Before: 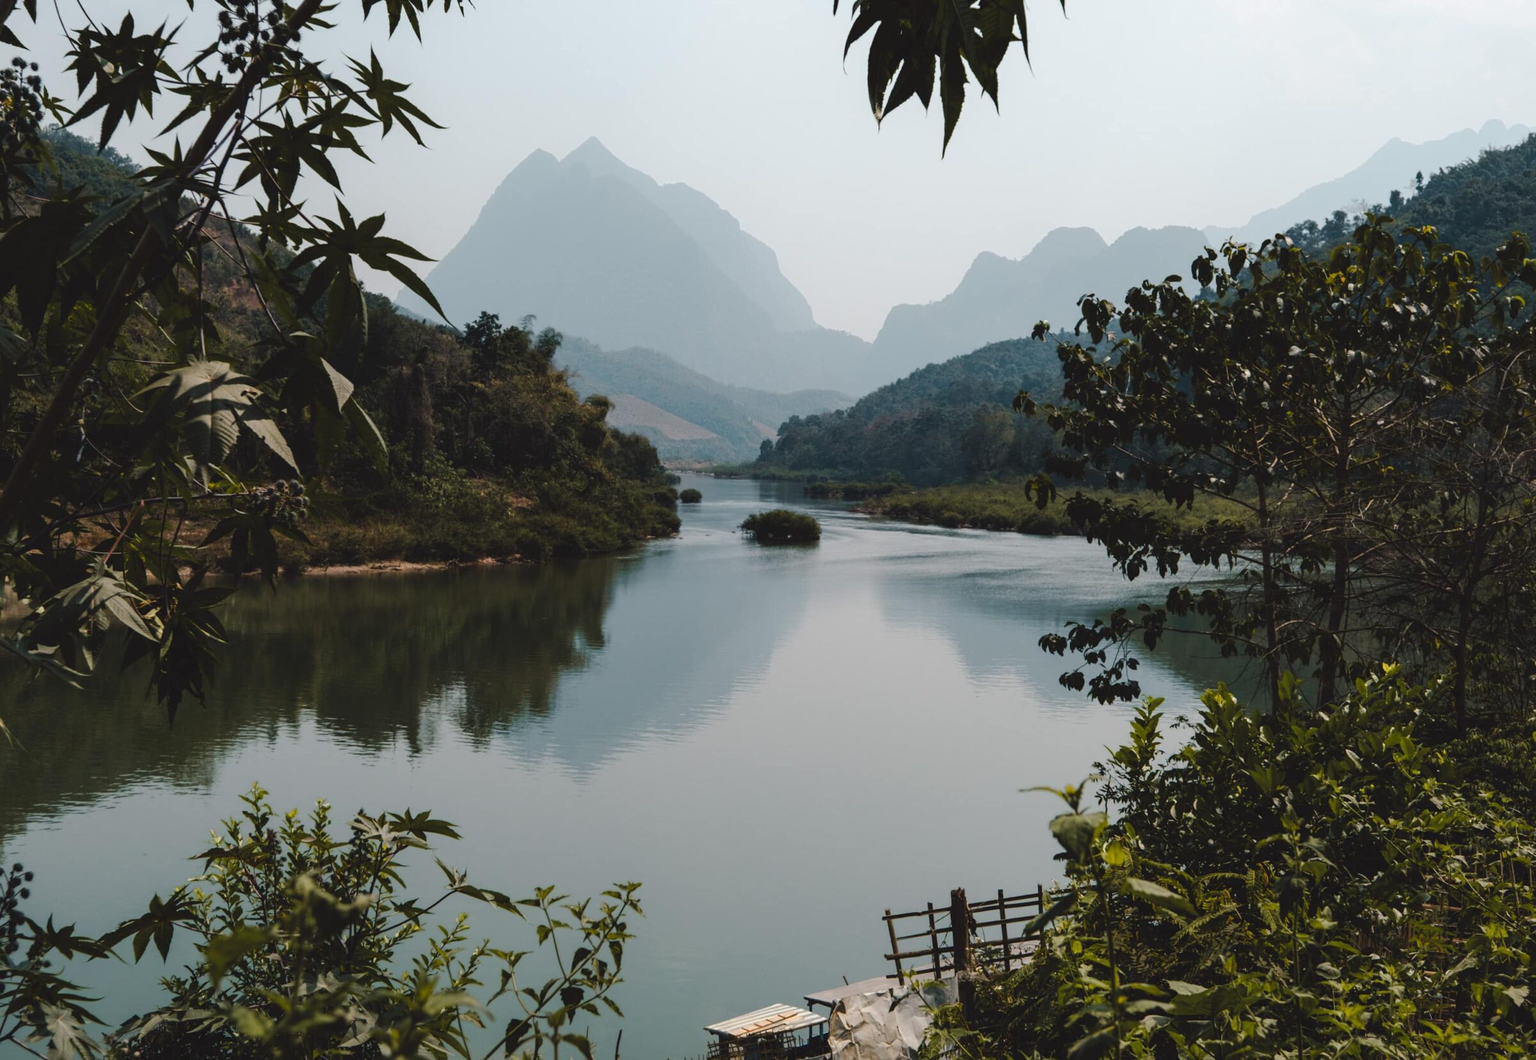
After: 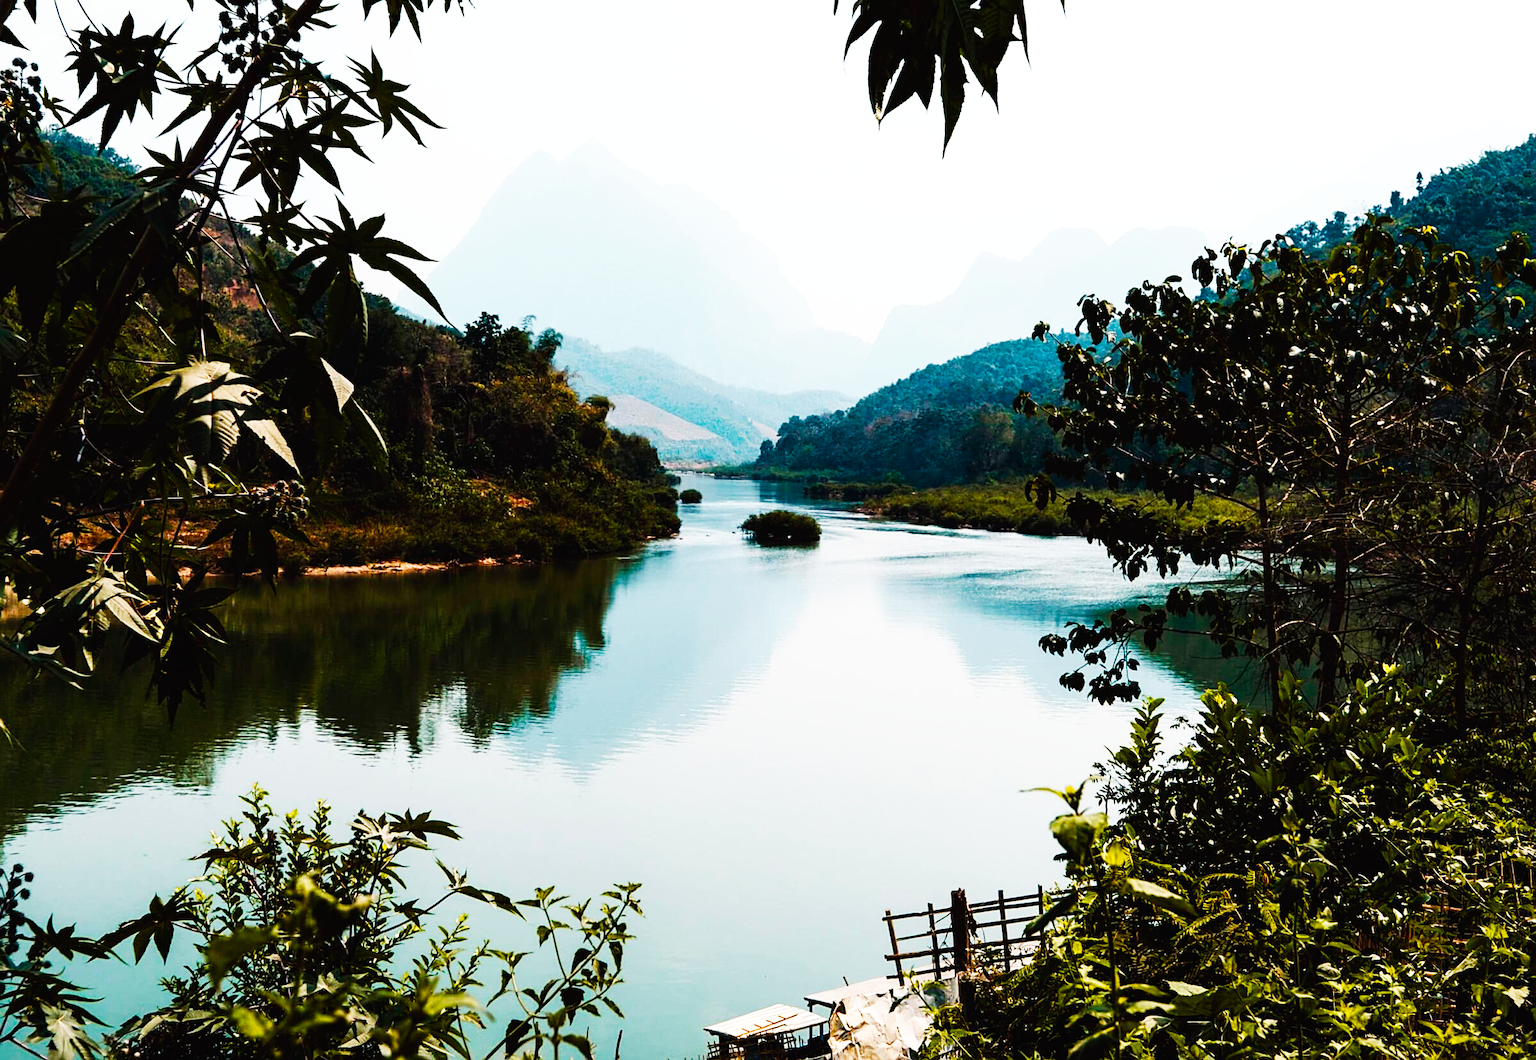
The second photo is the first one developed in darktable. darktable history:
base curve: curves: ch0 [(0, 0) (0.007, 0.004) (0.027, 0.03) (0.046, 0.07) (0.207, 0.54) (0.442, 0.872) (0.673, 0.972) (1, 1)], preserve colors none
color balance rgb: shadows lift › luminance -20%, power › hue 72.24°, highlights gain › luminance 15%, global offset › hue 171.6°, perceptual saturation grading › global saturation 14.09%, perceptual saturation grading › highlights -25%, perceptual saturation grading › shadows 25%, global vibrance 25%, contrast 10%
sharpen: on, module defaults
